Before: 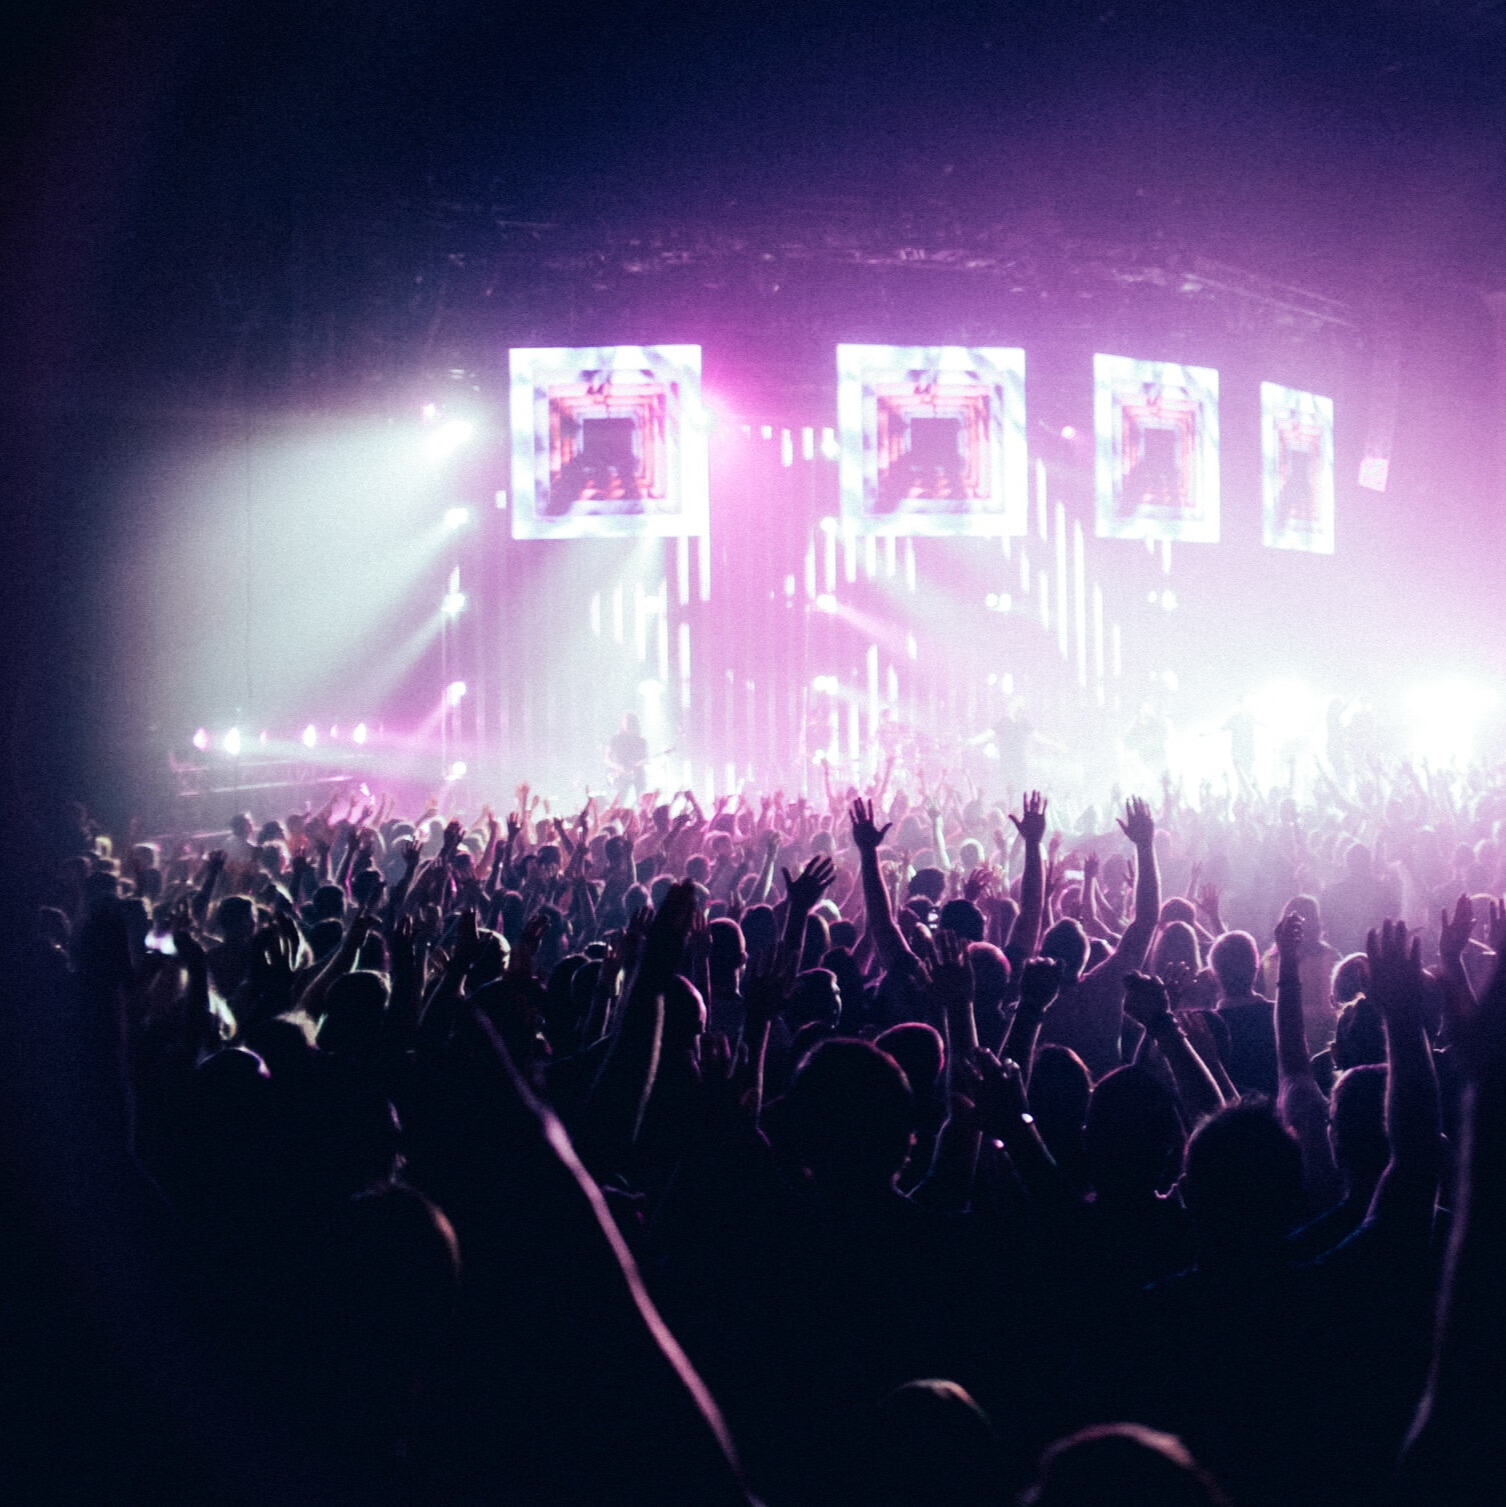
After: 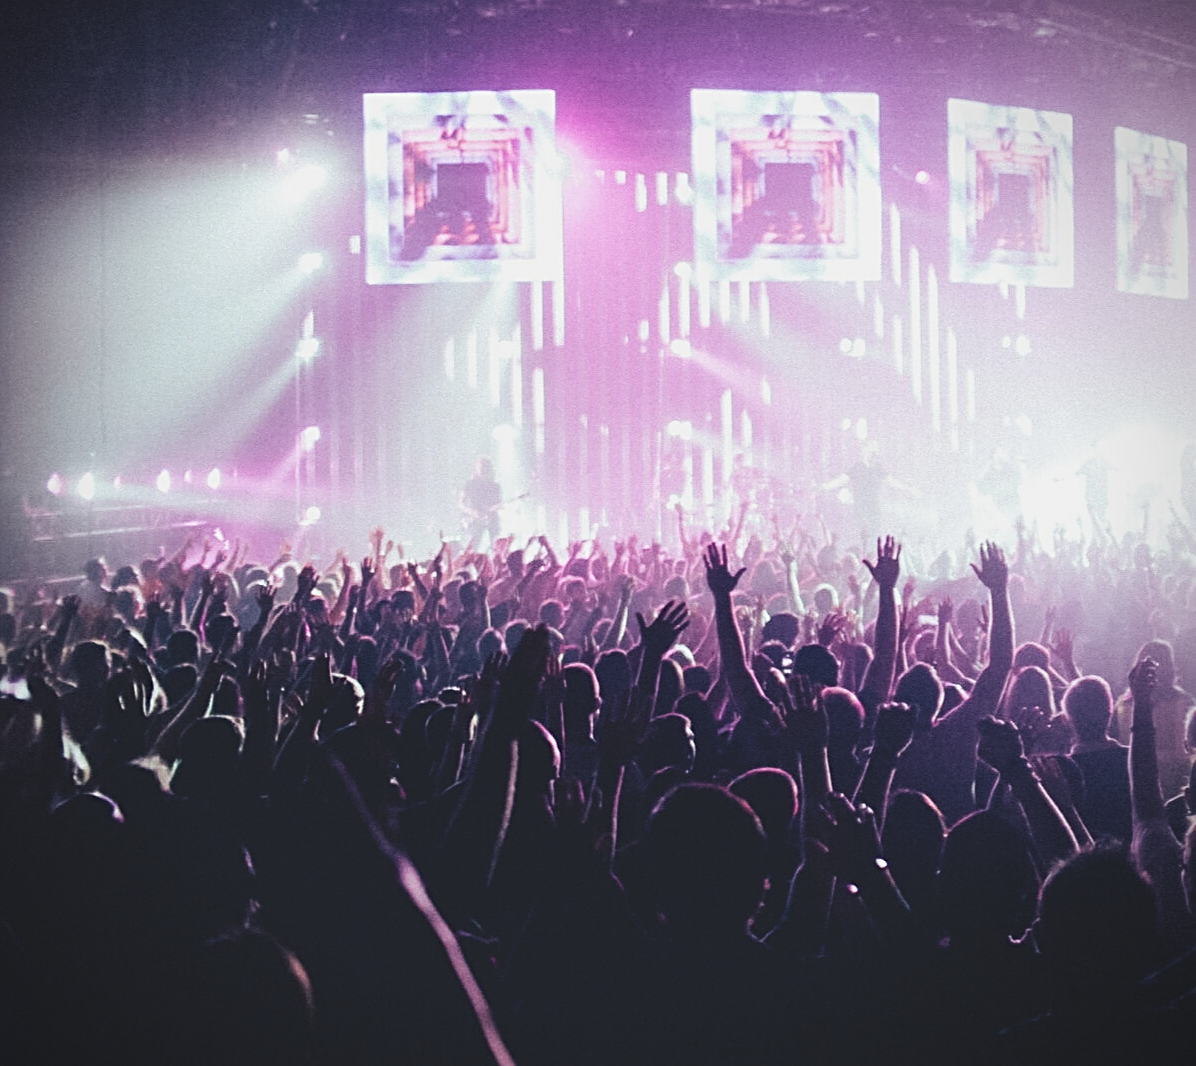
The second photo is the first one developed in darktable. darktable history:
crop: left 9.712%, top 16.928%, right 10.845%, bottom 12.332%
sharpen: radius 2.767
color balance: lift [1.01, 1, 1, 1], gamma [1.097, 1, 1, 1], gain [0.85, 1, 1, 1]
vignetting: fall-off radius 60.92%
